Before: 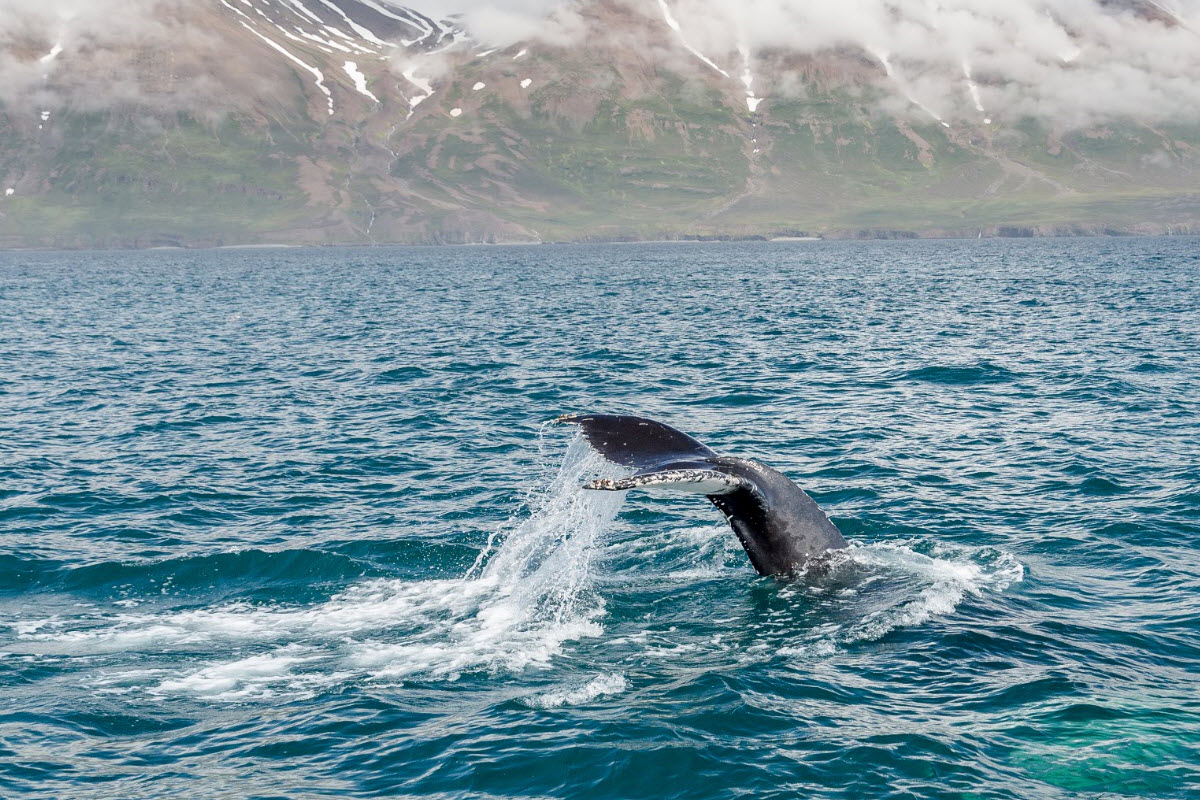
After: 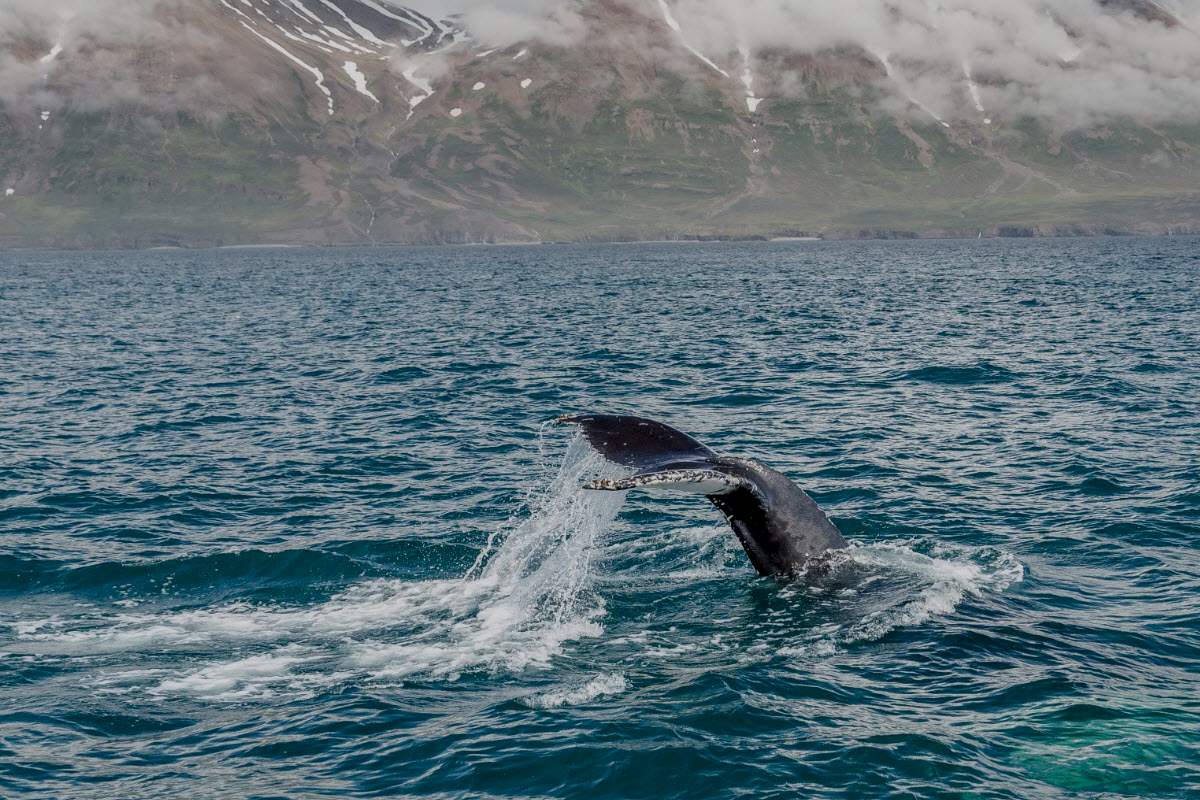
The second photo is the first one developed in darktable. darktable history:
local contrast: on, module defaults
exposure: black level correction 0, exposure -0.797 EV, compensate exposure bias true, compensate highlight preservation false
